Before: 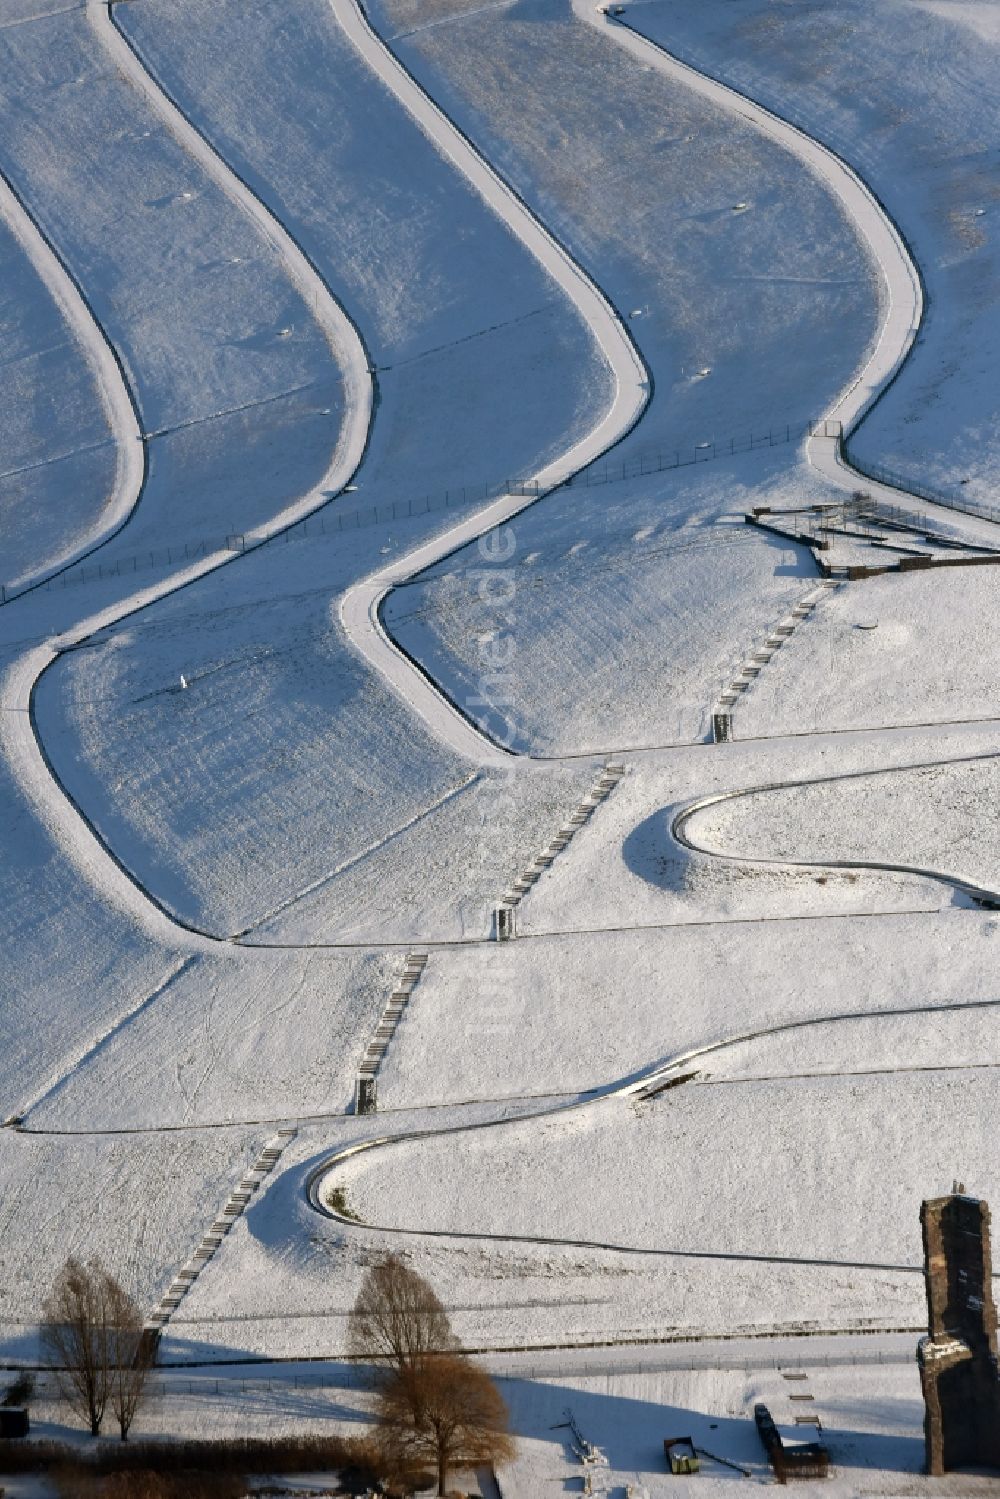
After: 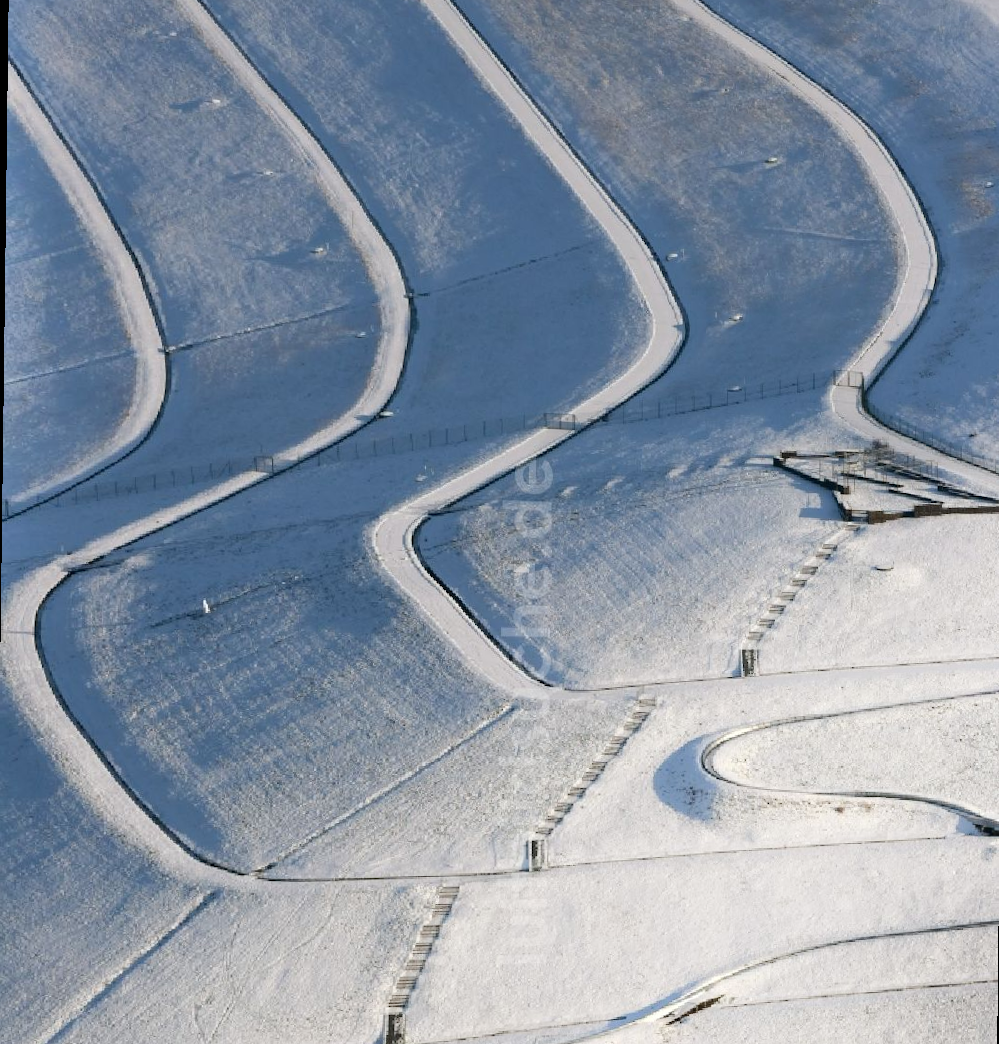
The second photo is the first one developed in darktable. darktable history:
rotate and perspective: rotation 0.679°, lens shift (horizontal) 0.136, crop left 0.009, crop right 0.991, crop top 0.078, crop bottom 0.95
shadows and highlights: highlights 70.7, soften with gaussian
crop: bottom 24.967%
